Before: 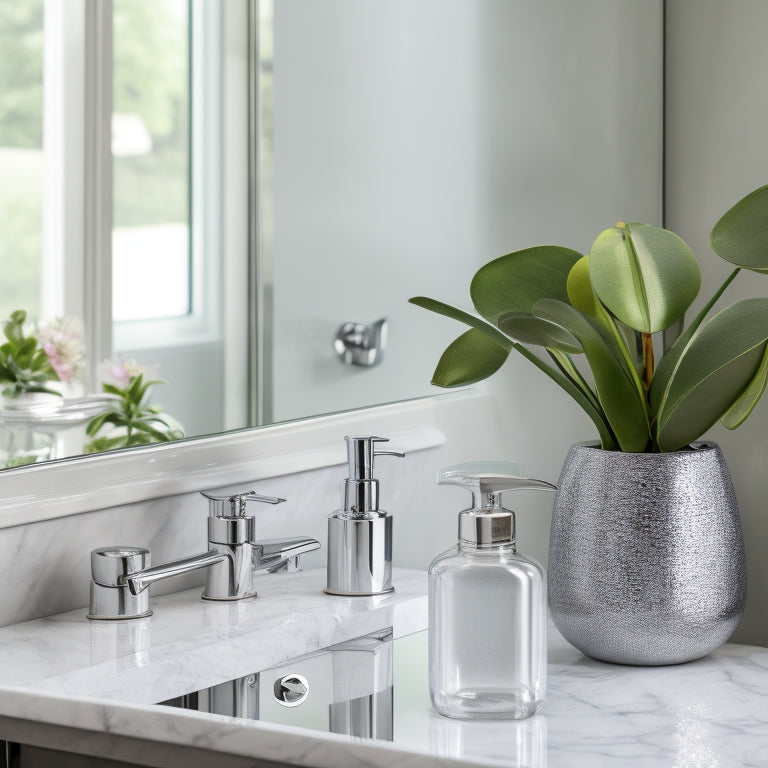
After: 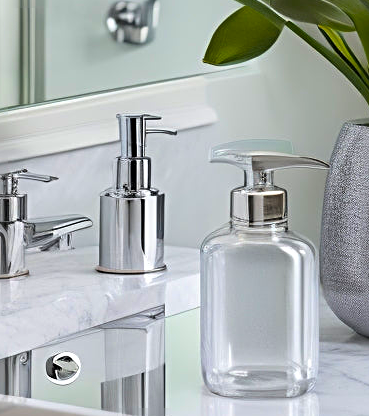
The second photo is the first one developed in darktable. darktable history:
sharpen: radius 3.086
color balance rgb: perceptual saturation grading › global saturation 61.098%, perceptual saturation grading › highlights 21.275%, perceptual saturation grading › shadows -49.841%, saturation formula JzAzBz (2021)
crop: left 29.759%, top 42.015%, right 21.16%, bottom 3.516%
